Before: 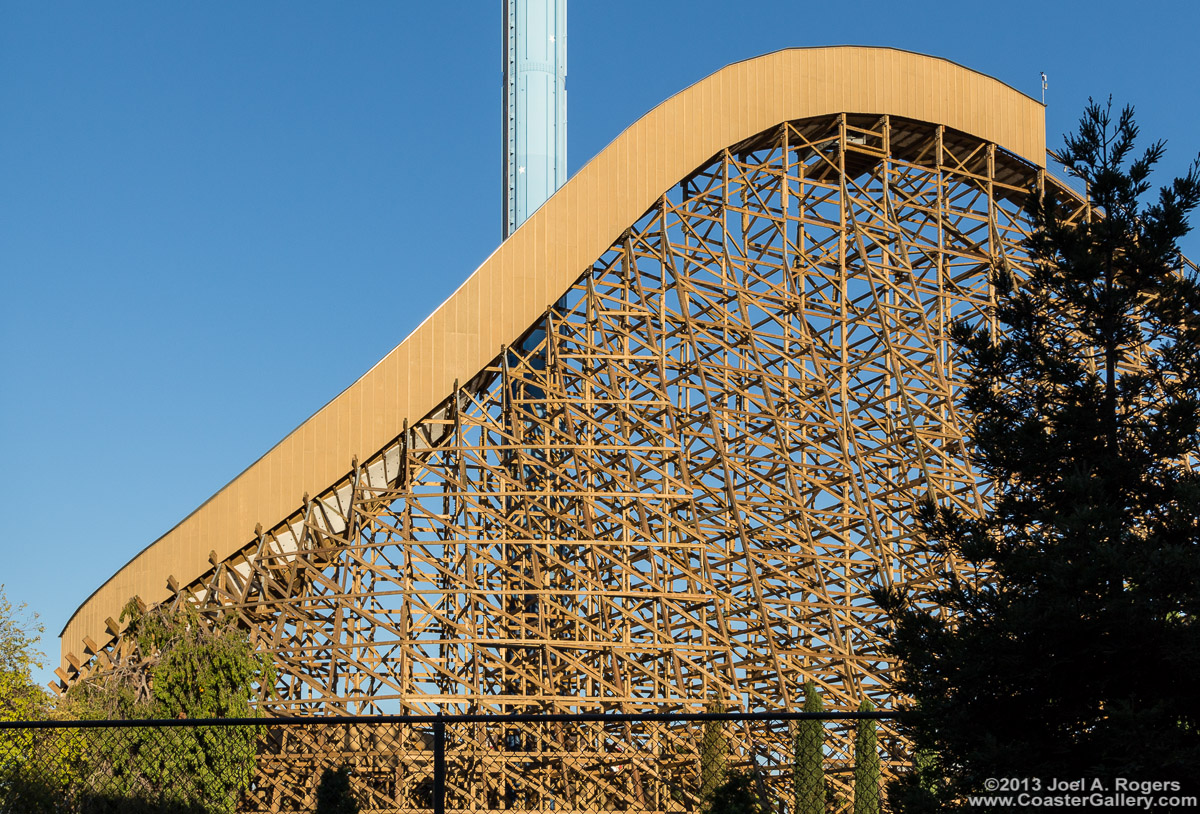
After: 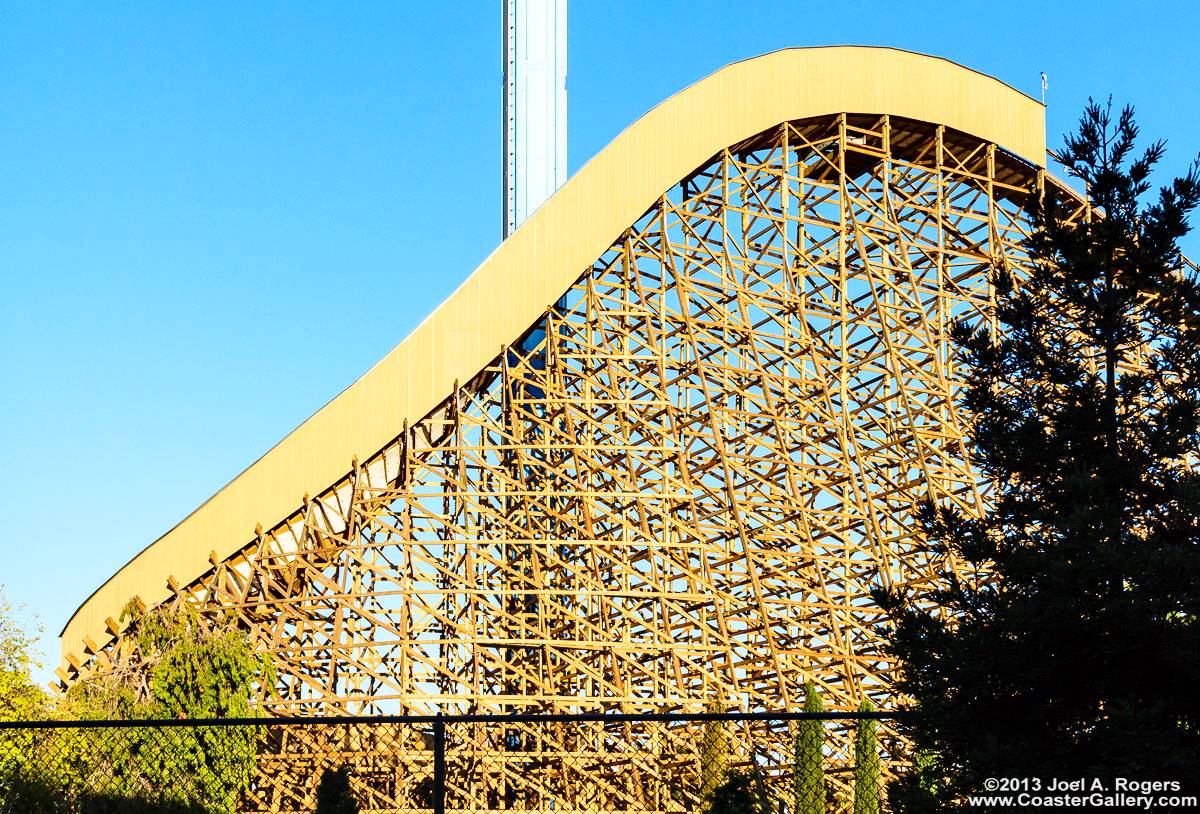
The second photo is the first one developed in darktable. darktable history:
contrast brightness saturation: contrast 0.088, saturation 0.278
base curve: curves: ch0 [(0, 0) (0.028, 0.03) (0.121, 0.232) (0.46, 0.748) (0.859, 0.968) (1, 1)], fusion 1, exposure shift 0.573, preserve colors none
